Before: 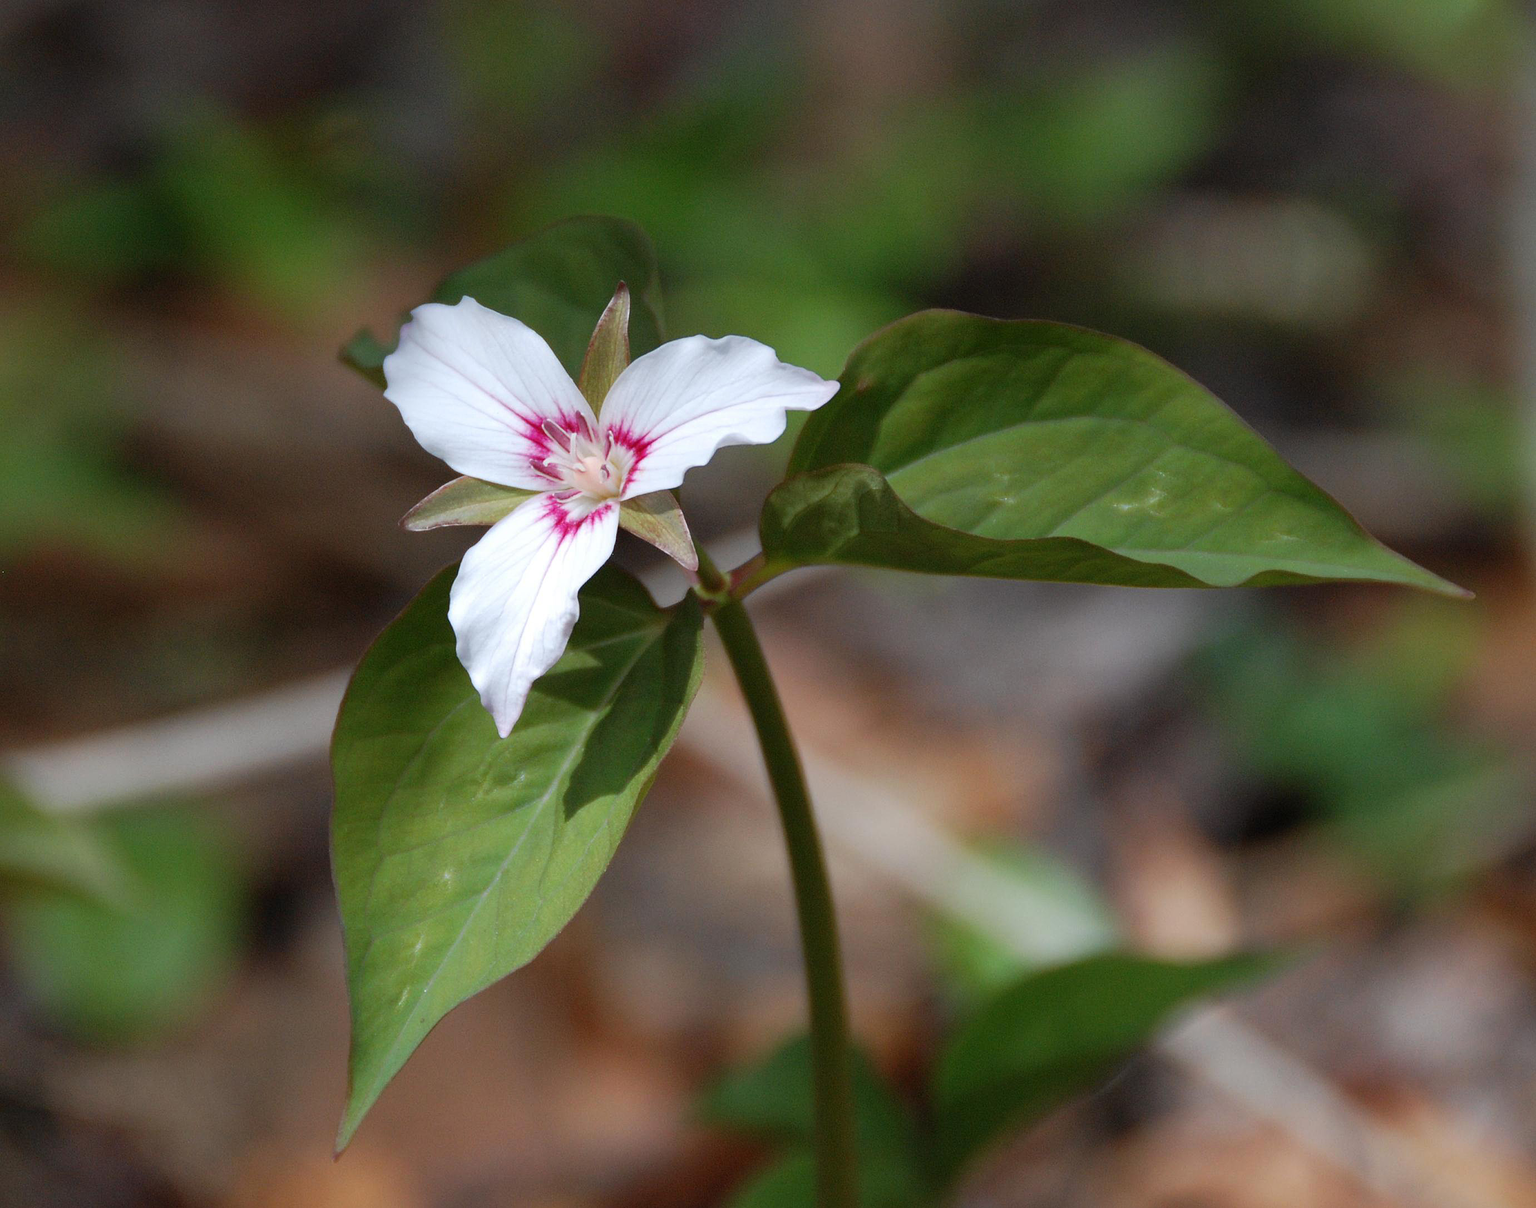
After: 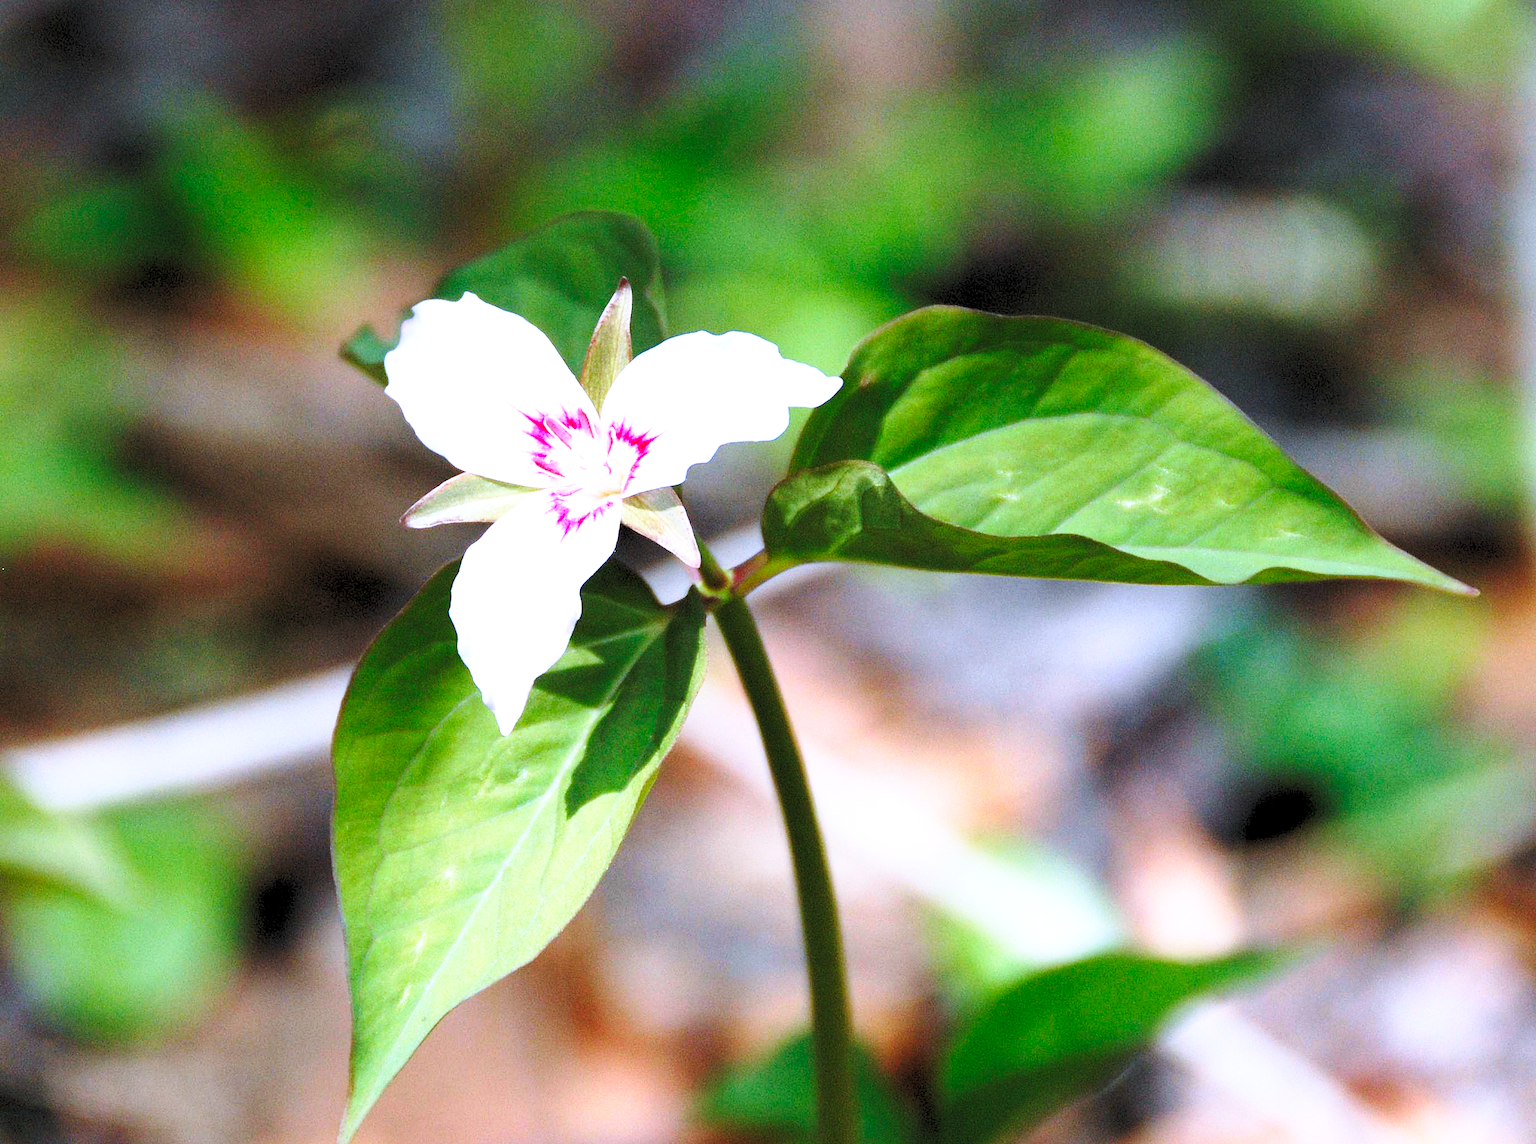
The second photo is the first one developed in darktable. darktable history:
color balance rgb: shadows lift › chroma 2%, shadows lift › hue 135.47°, highlights gain › chroma 2%, highlights gain › hue 291.01°, global offset › luminance 0.5%, perceptual saturation grading › global saturation -10.8%, perceptual saturation grading › highlights -26.83%, perceptual saturation grading › shadows 21.25%, perceptual brilliance grading › highlights 17.77%, perceptual brilliance grading › mid-tones 31.71%, perceptual brilliance grading › shadows -31.01%, global vibrance 24.91%
white balance: red 0.948, green 1.02, blue 1.176
crop: top 0.448%, right 0.264%, bottom 5.045%
tone equalizer: on, module defaults
base curve: curves: ch0 [(0, 0) (0.026, 0.03) (0.109, 0.232) (0.351, 0.748) (0.669, 0.968) (1, 1)], preserve colors none
levels: levels [0.072, 0.414, 0.976]
